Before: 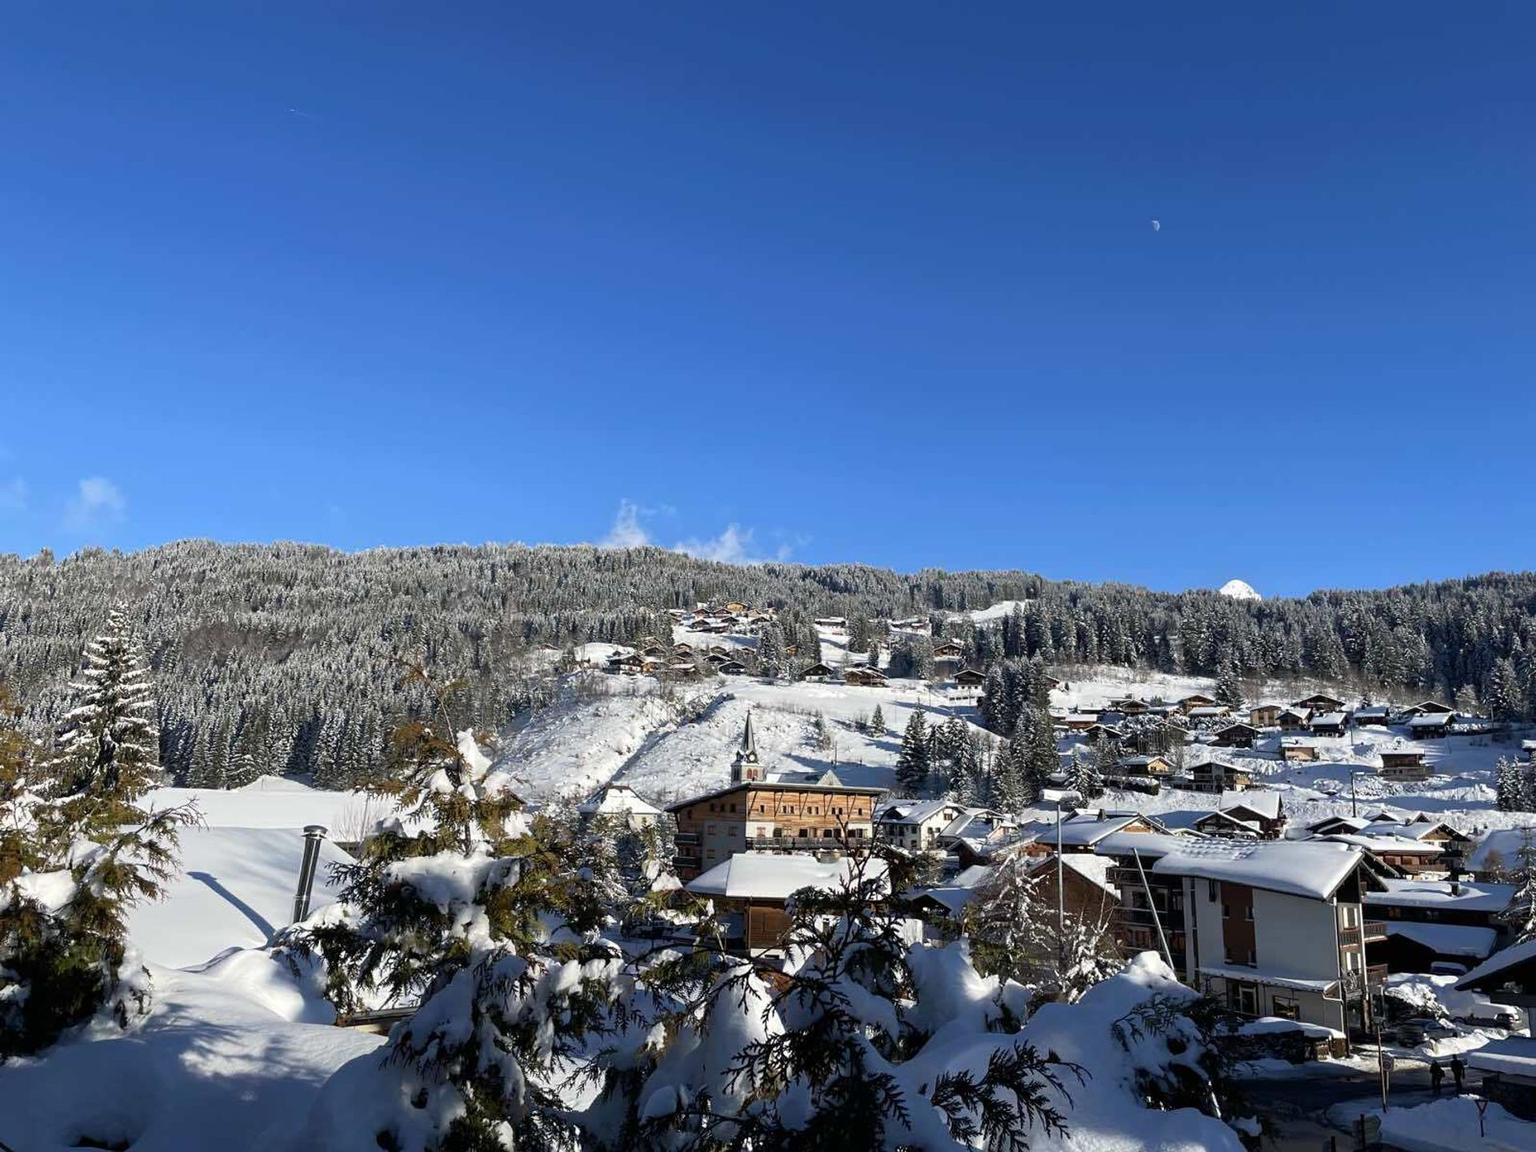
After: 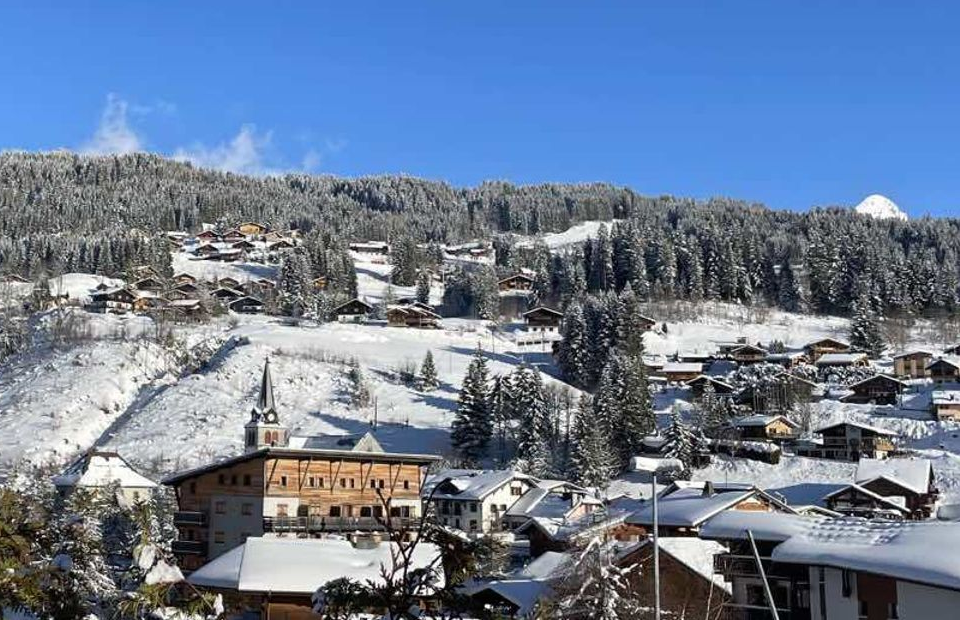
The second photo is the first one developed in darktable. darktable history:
crop: left 34.847%, top 36.86%, right 15.105%, bottom 20.033%
